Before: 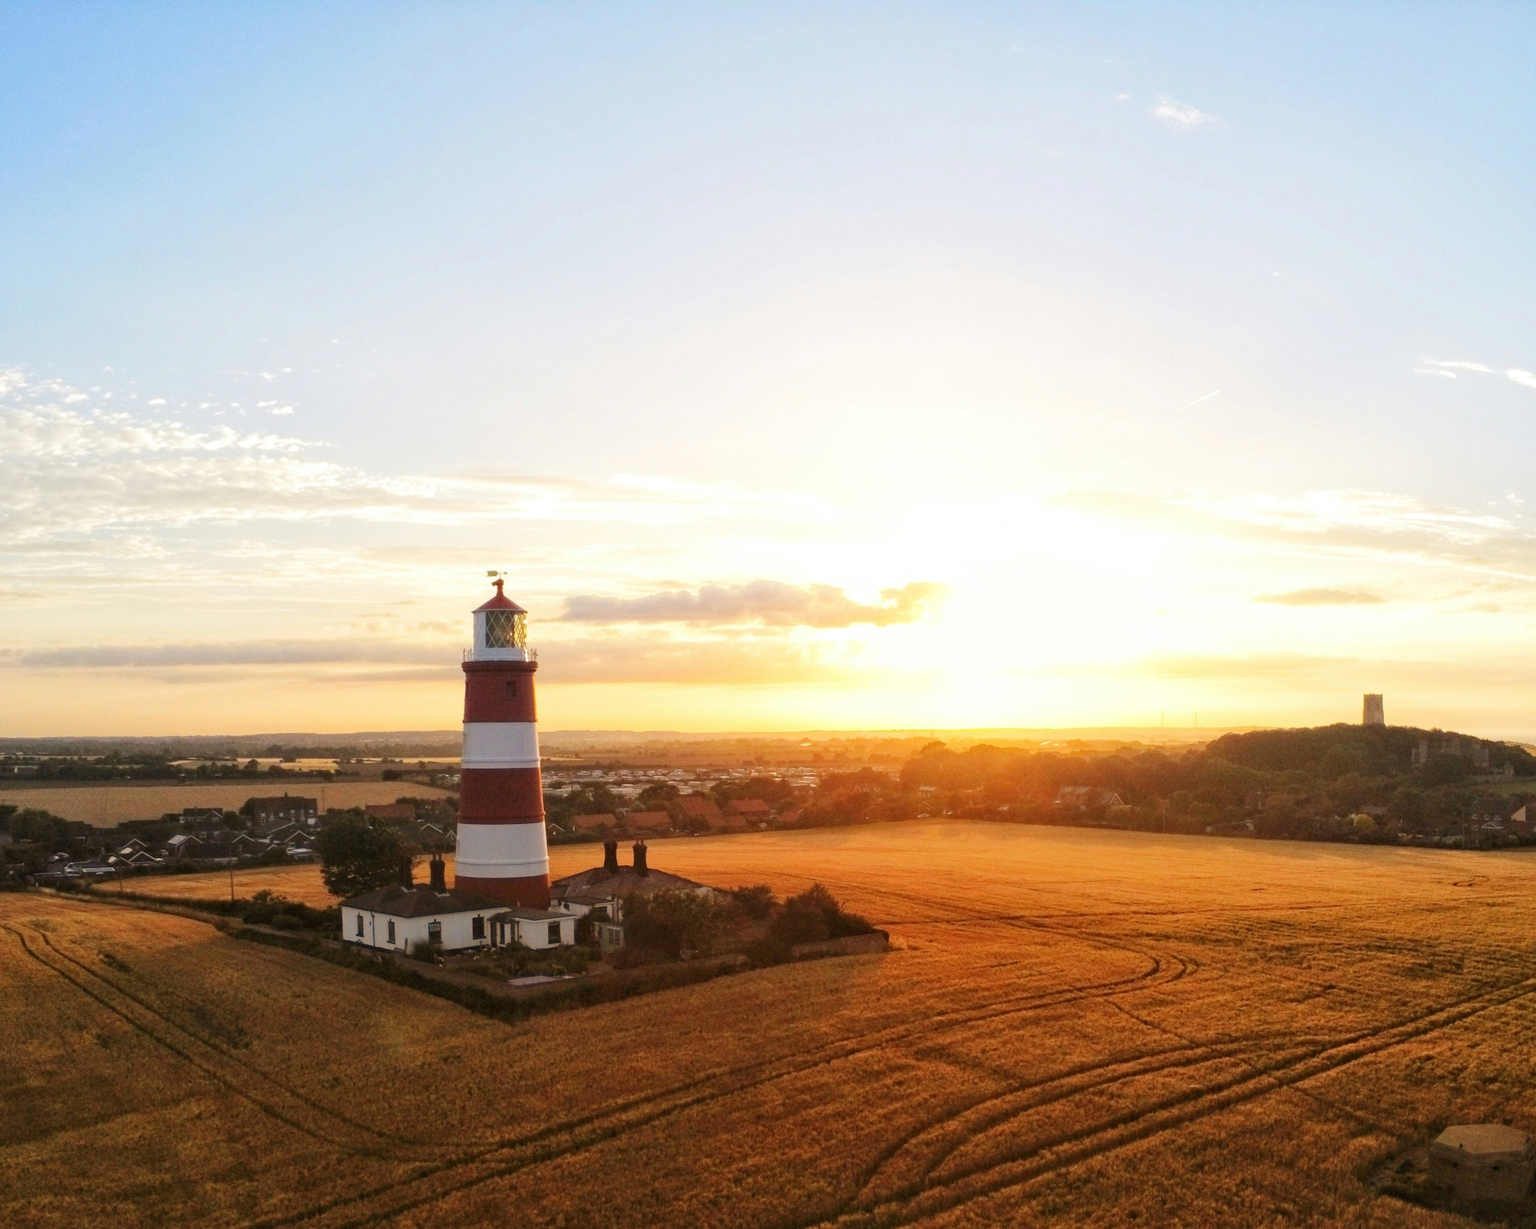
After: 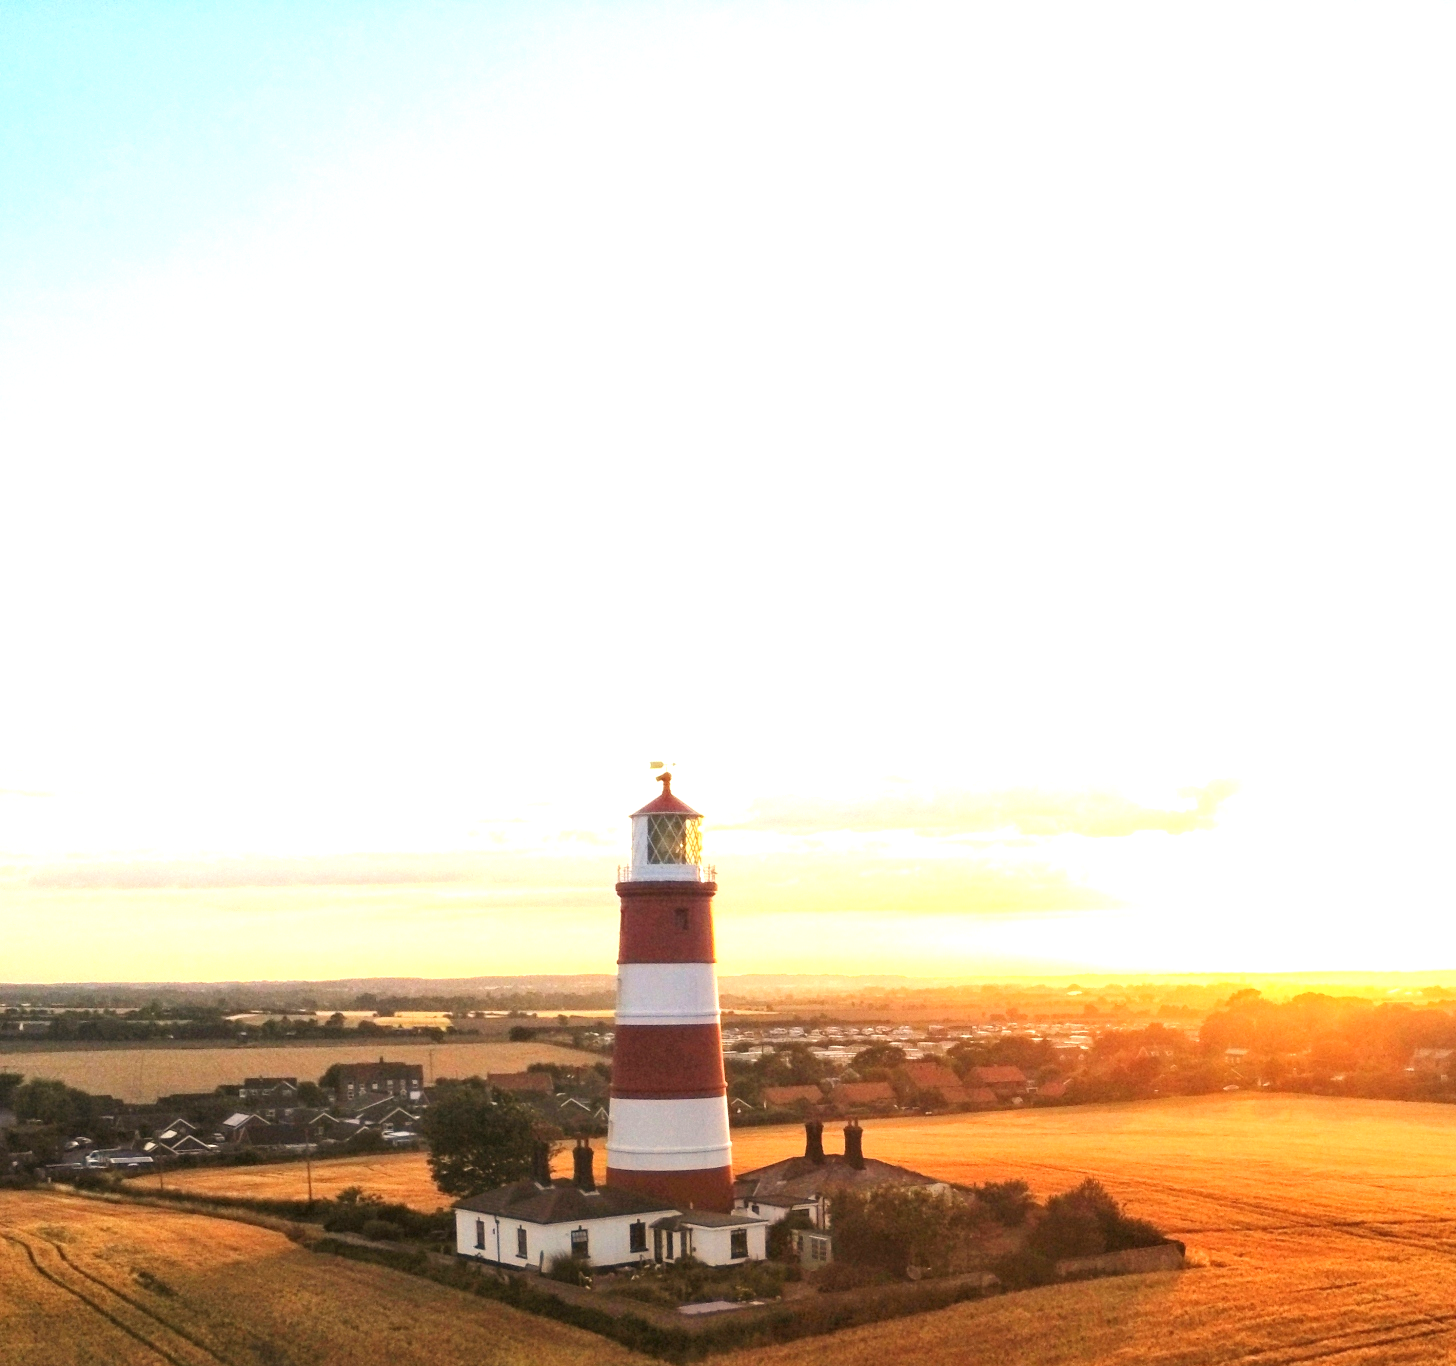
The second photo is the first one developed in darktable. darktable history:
crop: right 28.885%, bottom 16.626%
exposure: black level correction 0, exposure 0.95 EV, compensate exposure bias true, compensate highlight preservation false
